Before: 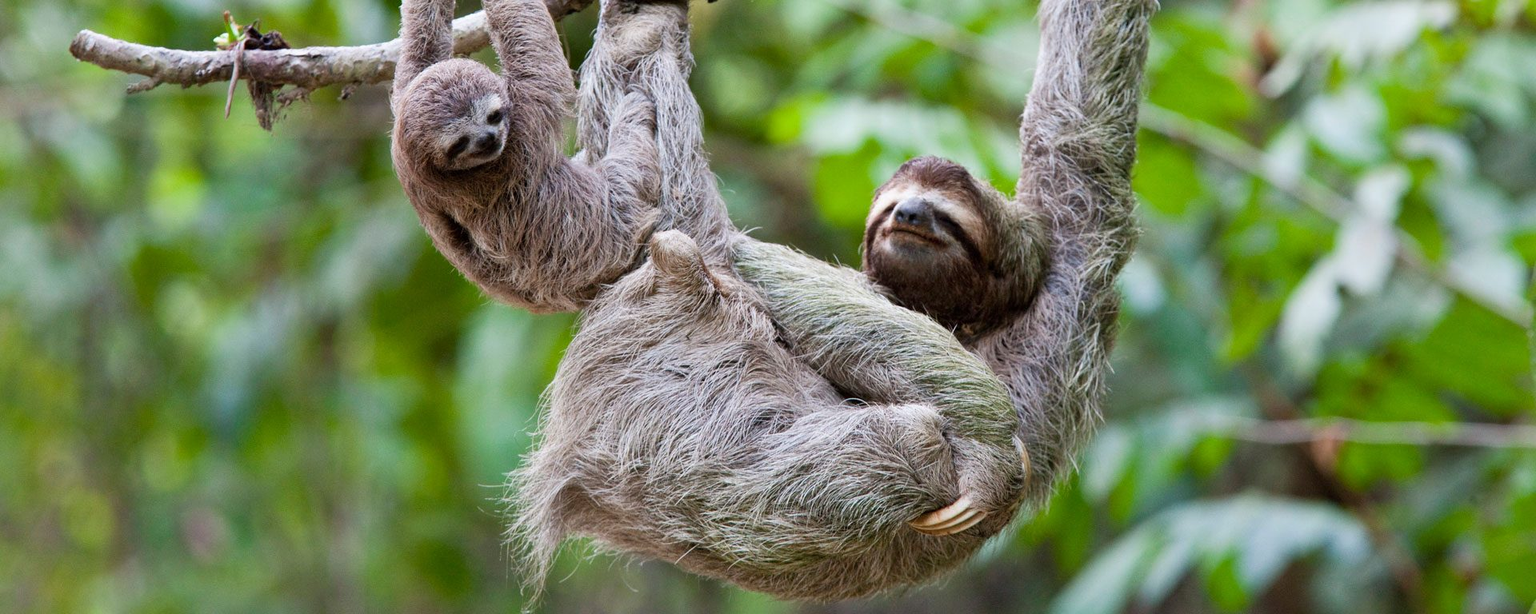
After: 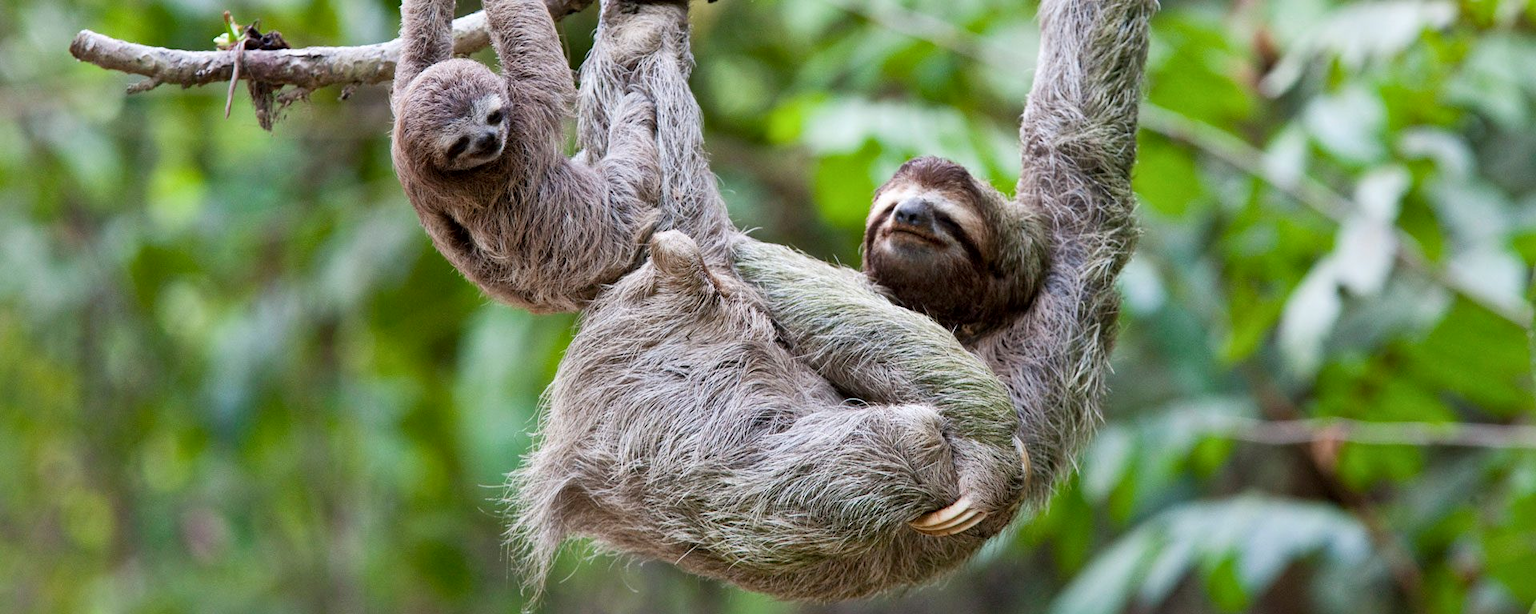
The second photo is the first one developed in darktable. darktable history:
tone equalizer: on, module defaults
local contrast: mode bilateral grid, contrast 20, coarseness 50, detail 120%, midtone range 0.2
